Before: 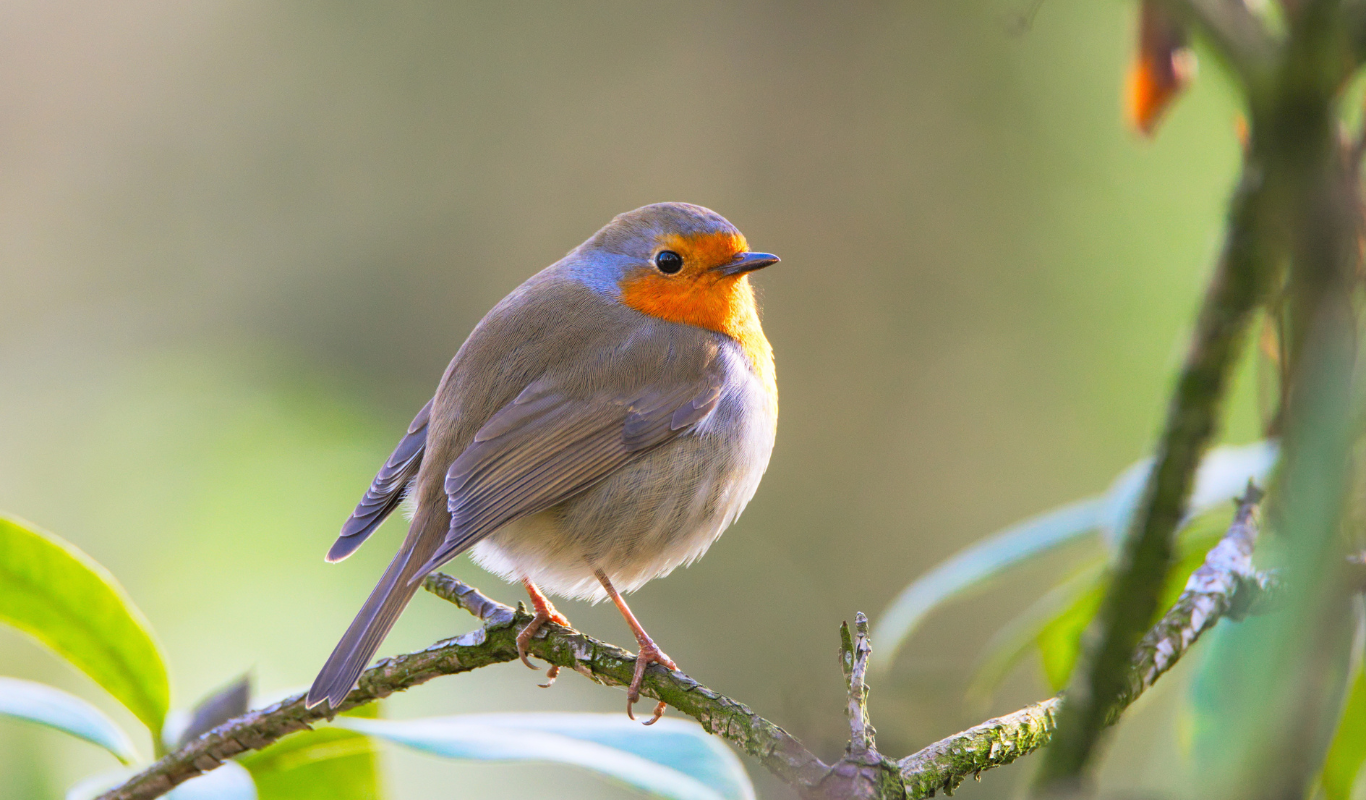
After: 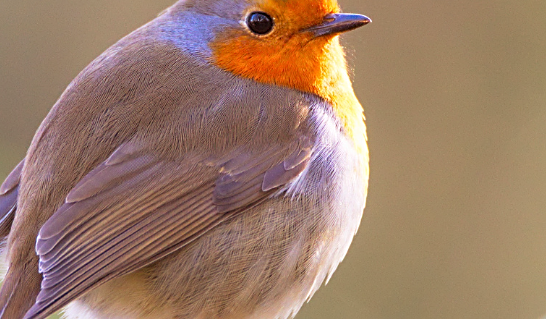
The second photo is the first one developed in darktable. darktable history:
crop: left 30%, top 30%, right 30%, bottom 30%
rgb levels: mode RGB, independent channels, levels [[0, 0.474, 1], [0, 0.5, 1], [0, 0.5, 1]]
sharpen: on, module defaults
